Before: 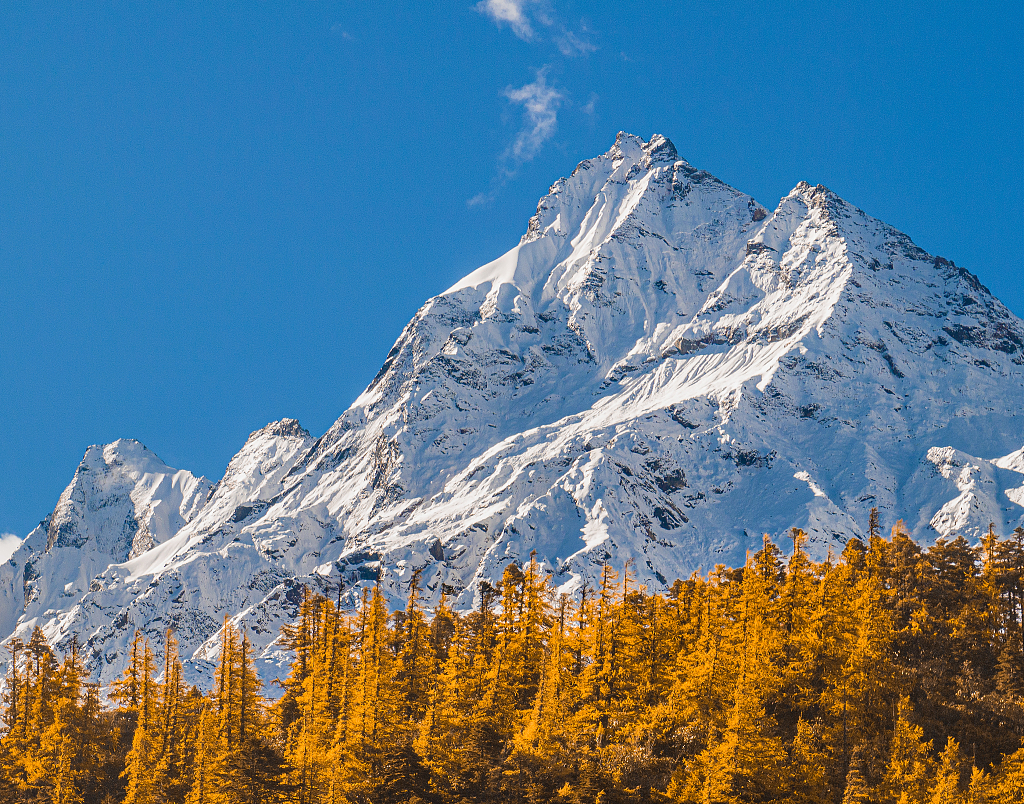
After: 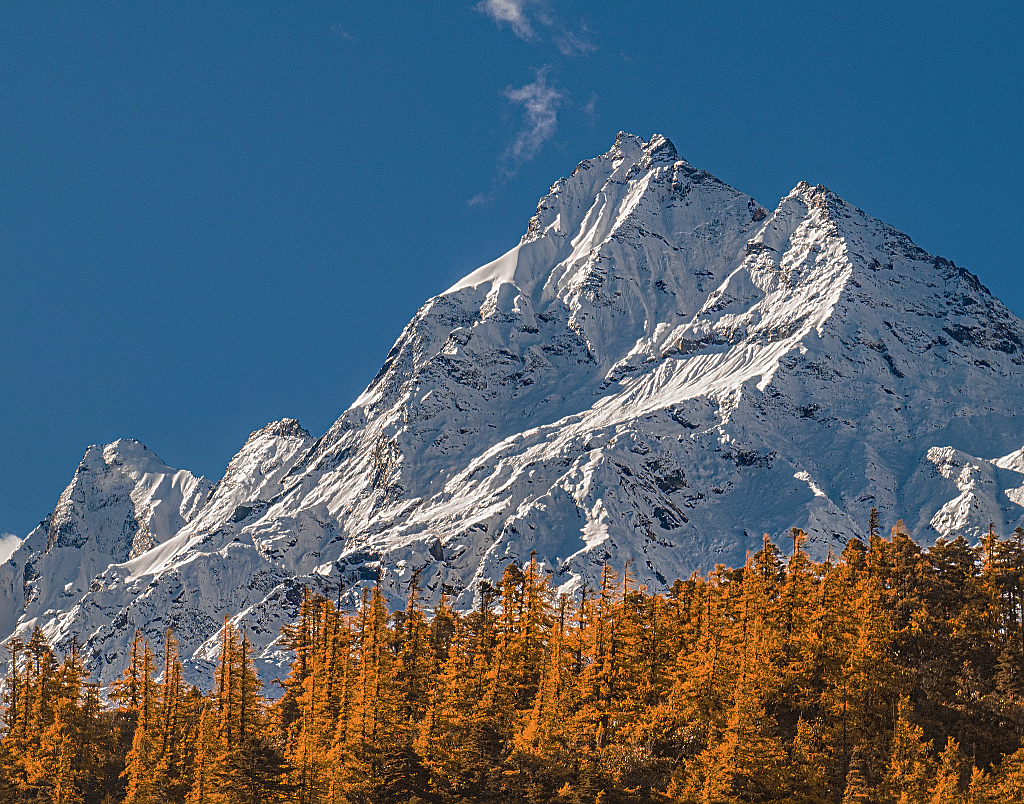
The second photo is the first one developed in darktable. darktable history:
haze removal: strength 0.098, compatibility mode true, adaptive false
exposure: black level correction -0.004, exposure 0.037 EV, compensate highlight preservation false
base curve: curves: ch0 [(0, 0) (0.826, 0.587) (1, 1)], preserve colors none
local contrast: on, module defaults
sharpen: amount 0.492
